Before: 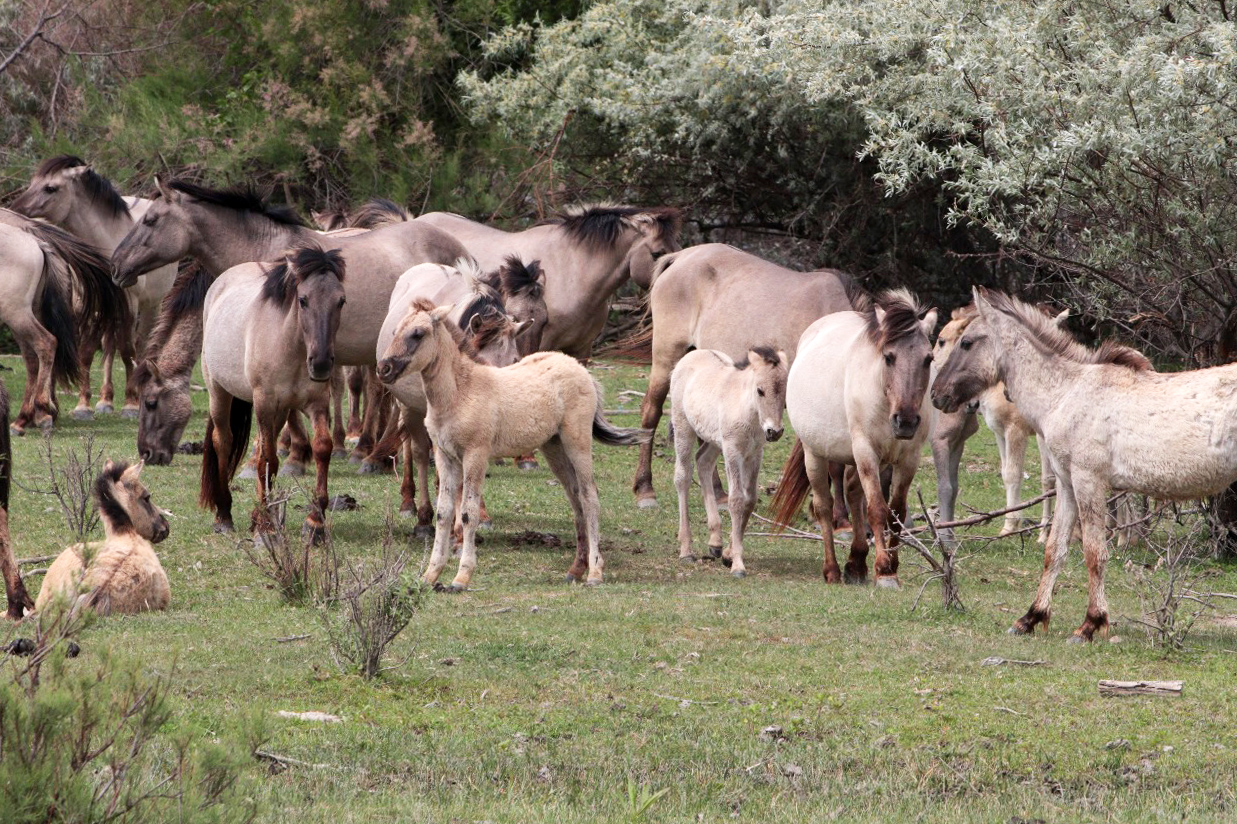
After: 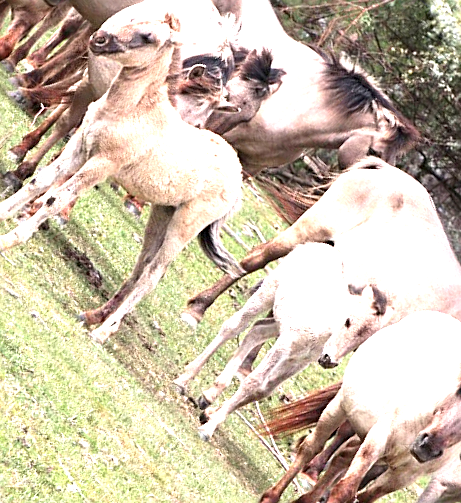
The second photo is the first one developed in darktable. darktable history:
exposure: black level correction 0, exposure 1.505 EV, compensate highlight preservation false
sharpen: on, module defaults
crop and rotate: angle -45.33°, top 16.449%, right 0.977%, bottom 11.679%
